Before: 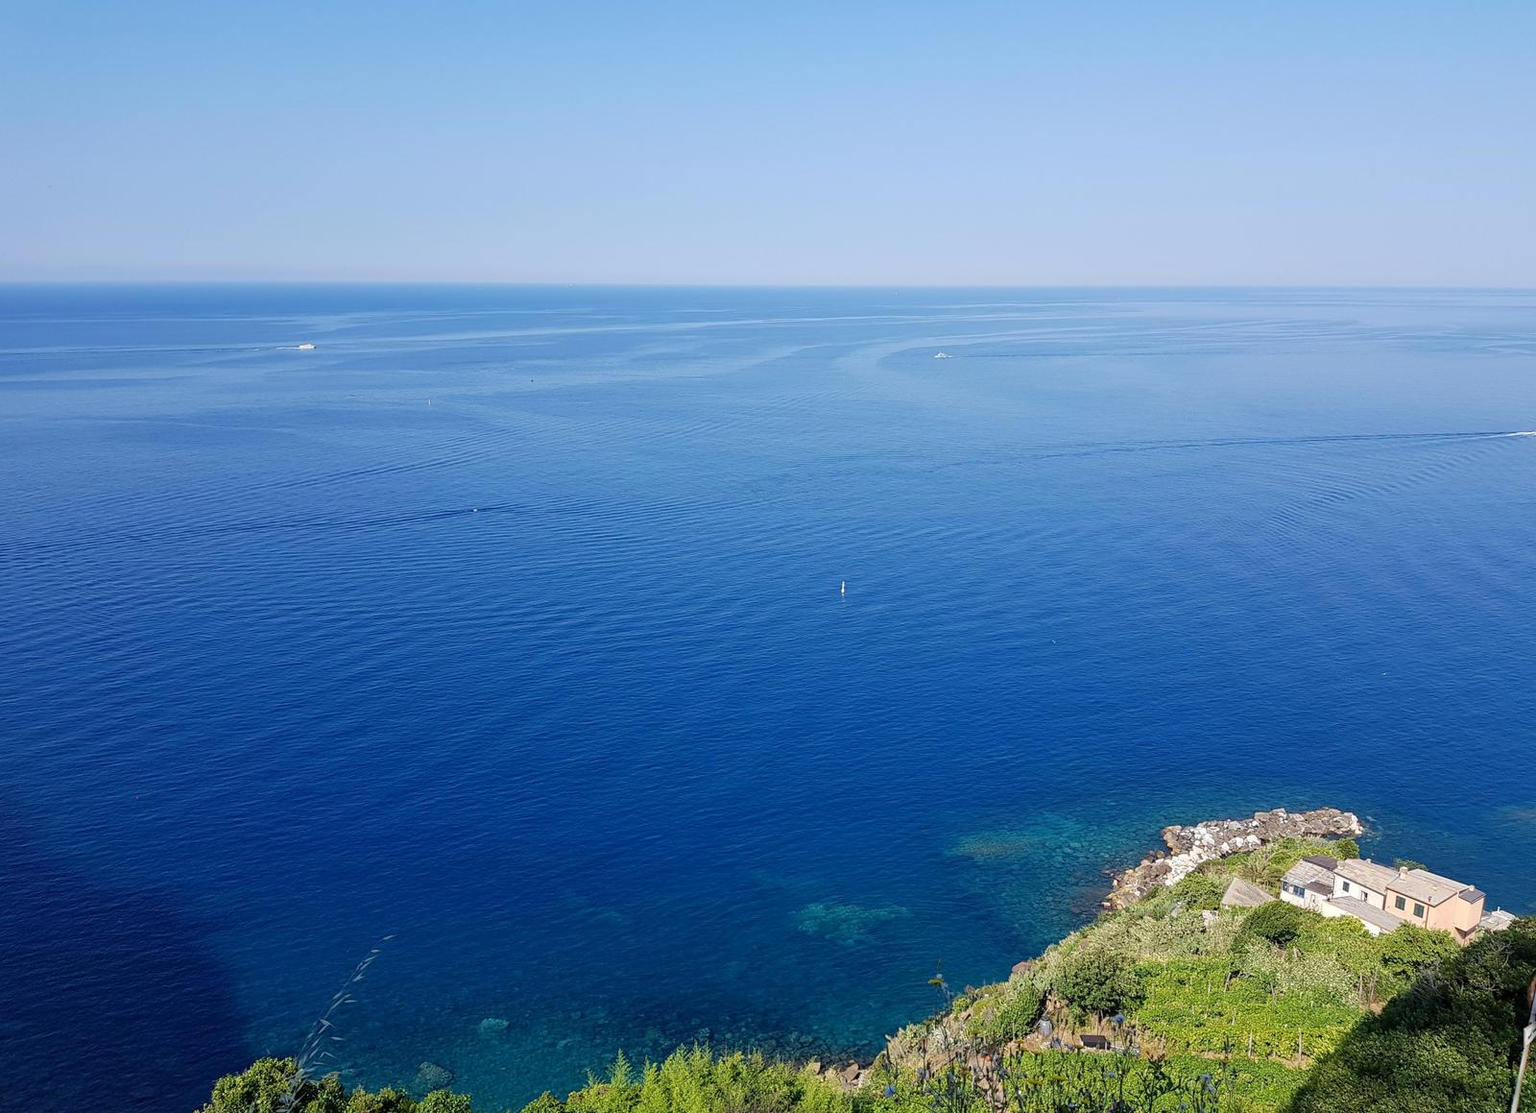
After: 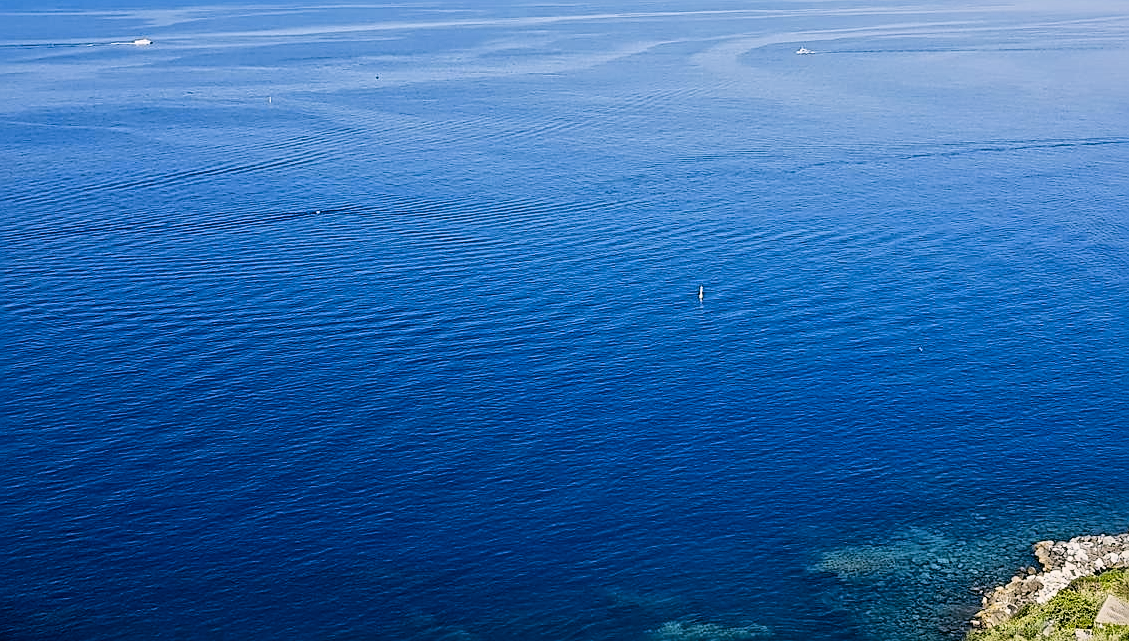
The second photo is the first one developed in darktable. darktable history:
color contrast: green-magenta contrast 0.85, blue-yellow contrast 1.25, unbound 0
filmic rgb: black relative exposure -5 EV, hardness 2.88, contrast 1.4, highlights saturation mix -30%
color correction: highlights a* 4.02, highlights b* 4.98, shadows a* -7.55, shadows b* 4.98
white balance: red 0.98, blue 1.034
sharpen: on, module defaults
crop: left 11.123%, top 27.61%, right 18.3%, bottom 17.034%
local contrast: mode bilateral grid, contrast 20, coarseness 19, detail 163%, midtone range 0.2
